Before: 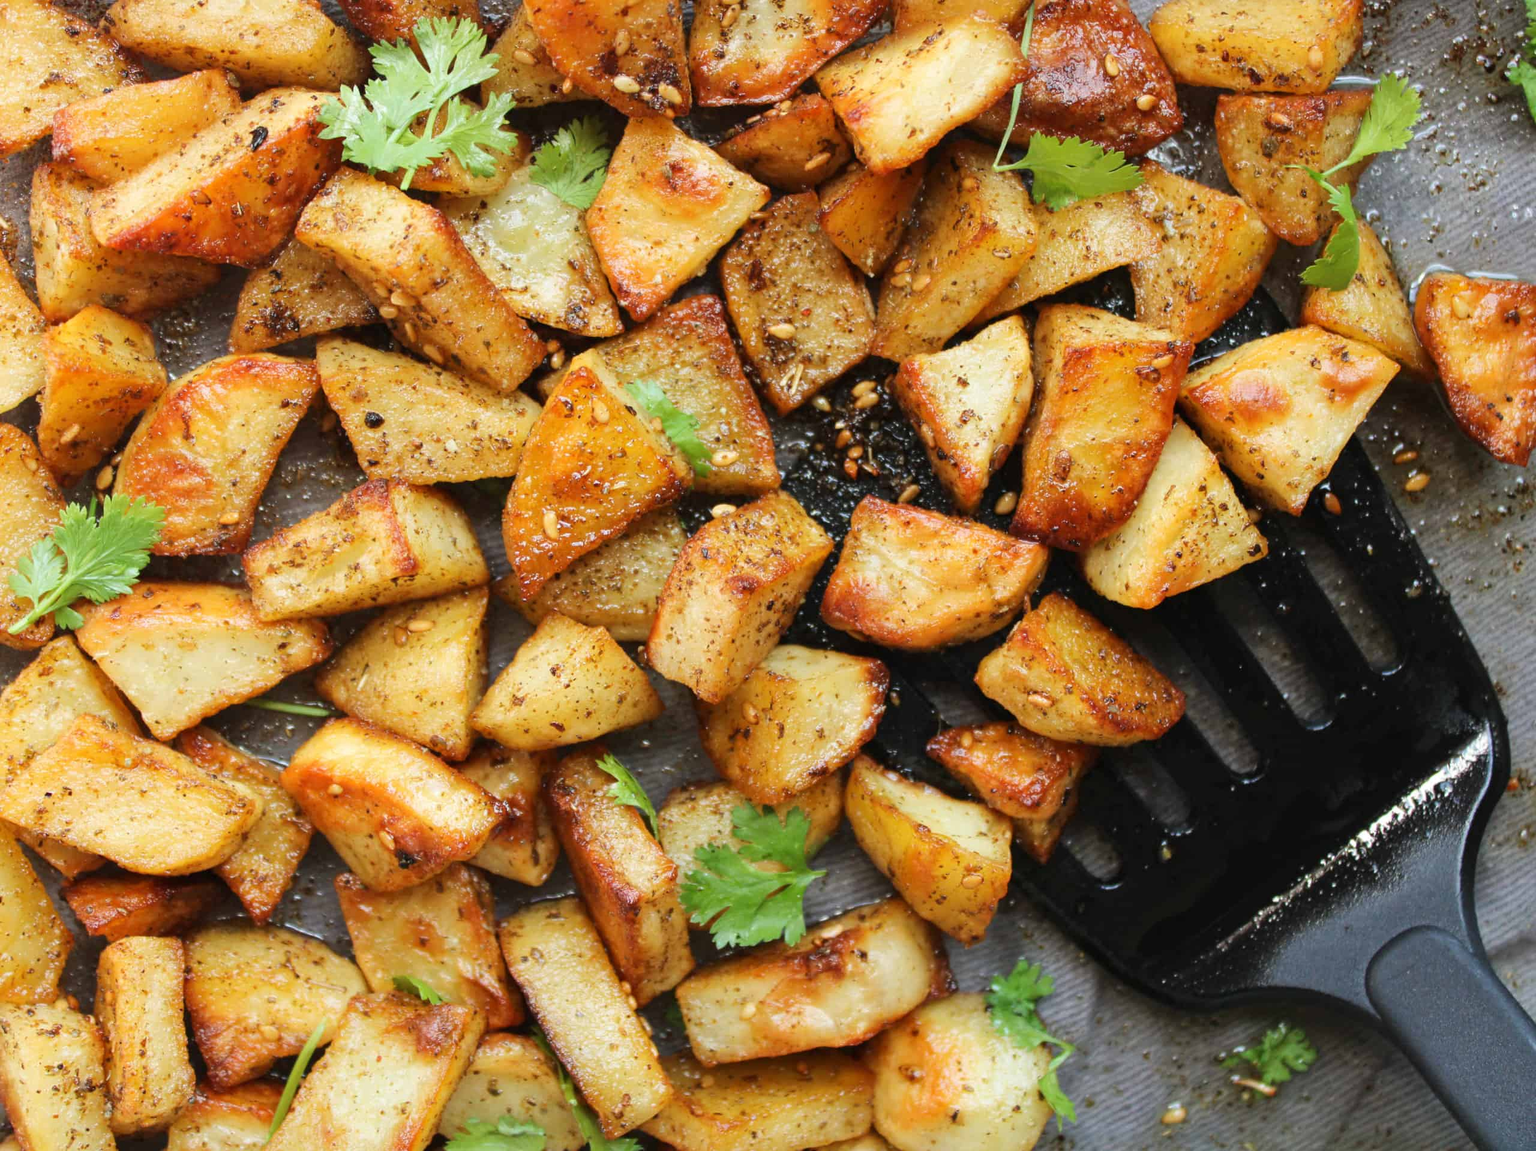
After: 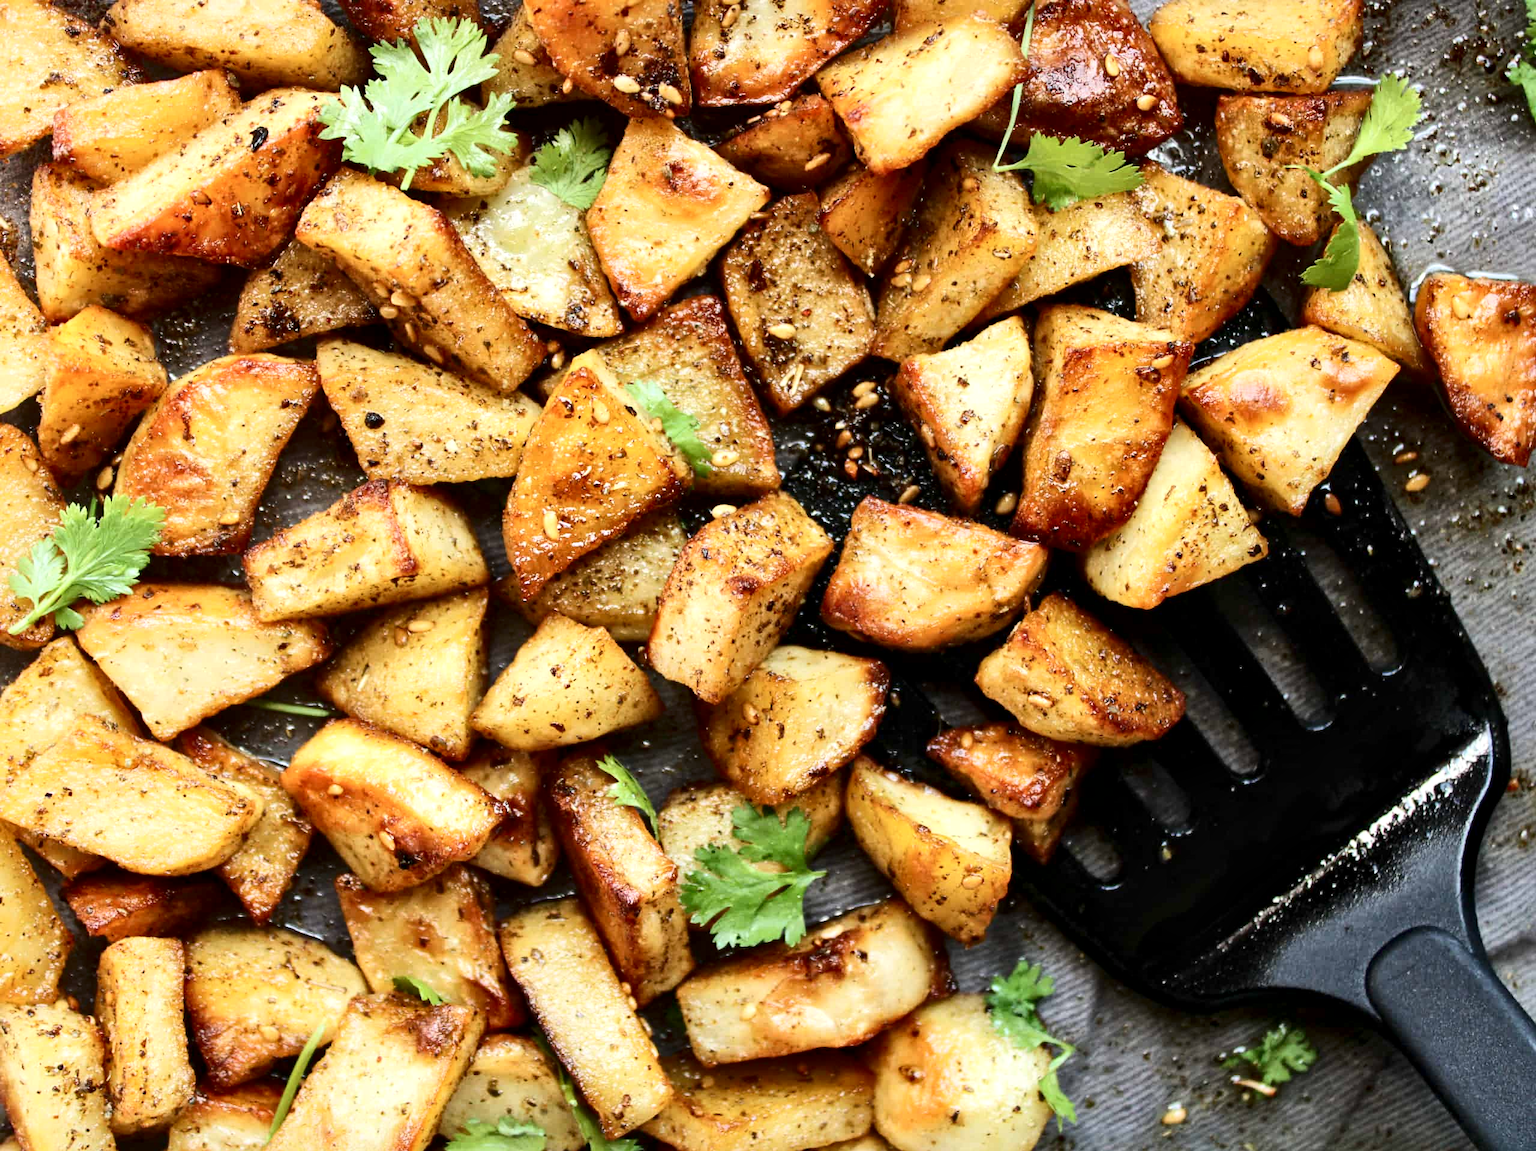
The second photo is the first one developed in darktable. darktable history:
contrast brightness saturation: contrast 0.28
local contrast: mode bilateral grid, contrast 25, coarseness 60, detail 151%, midtone range 0.2
